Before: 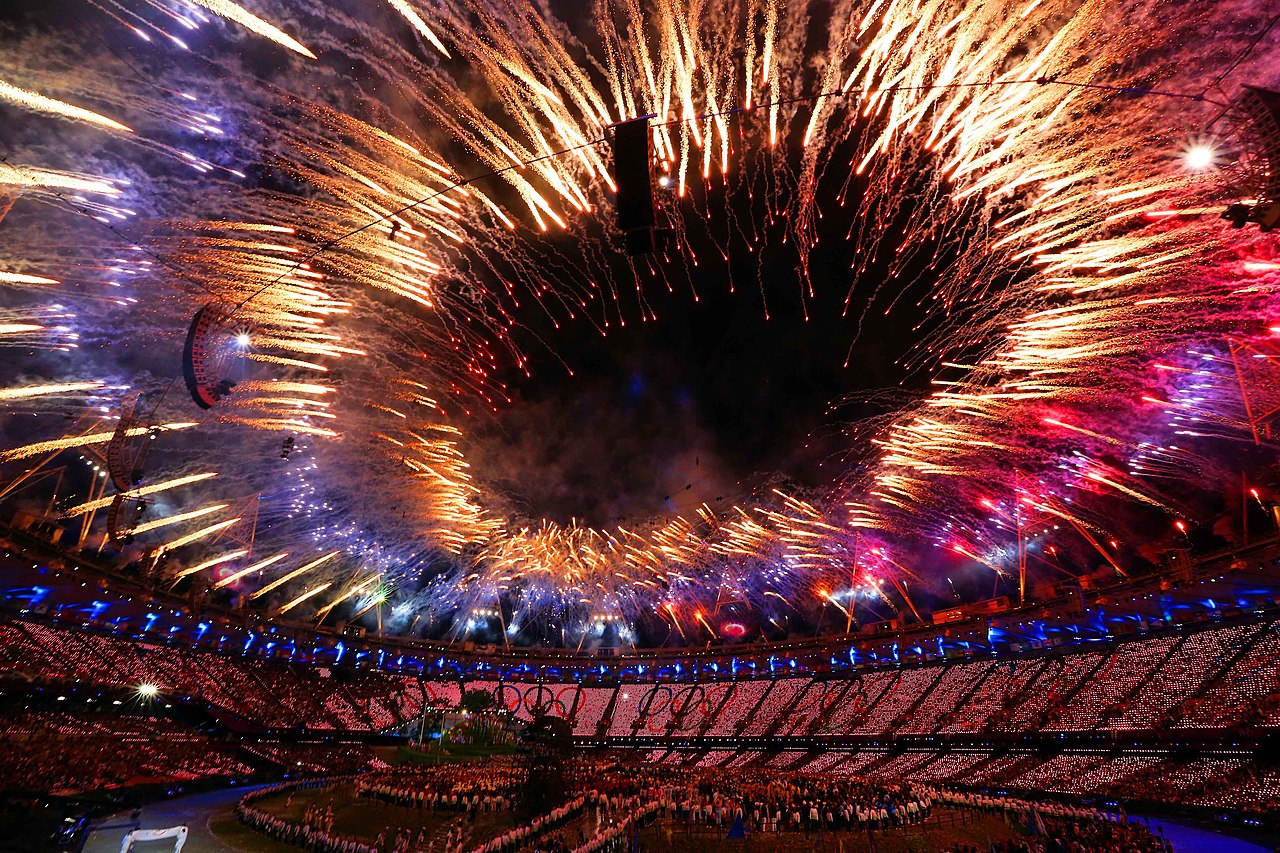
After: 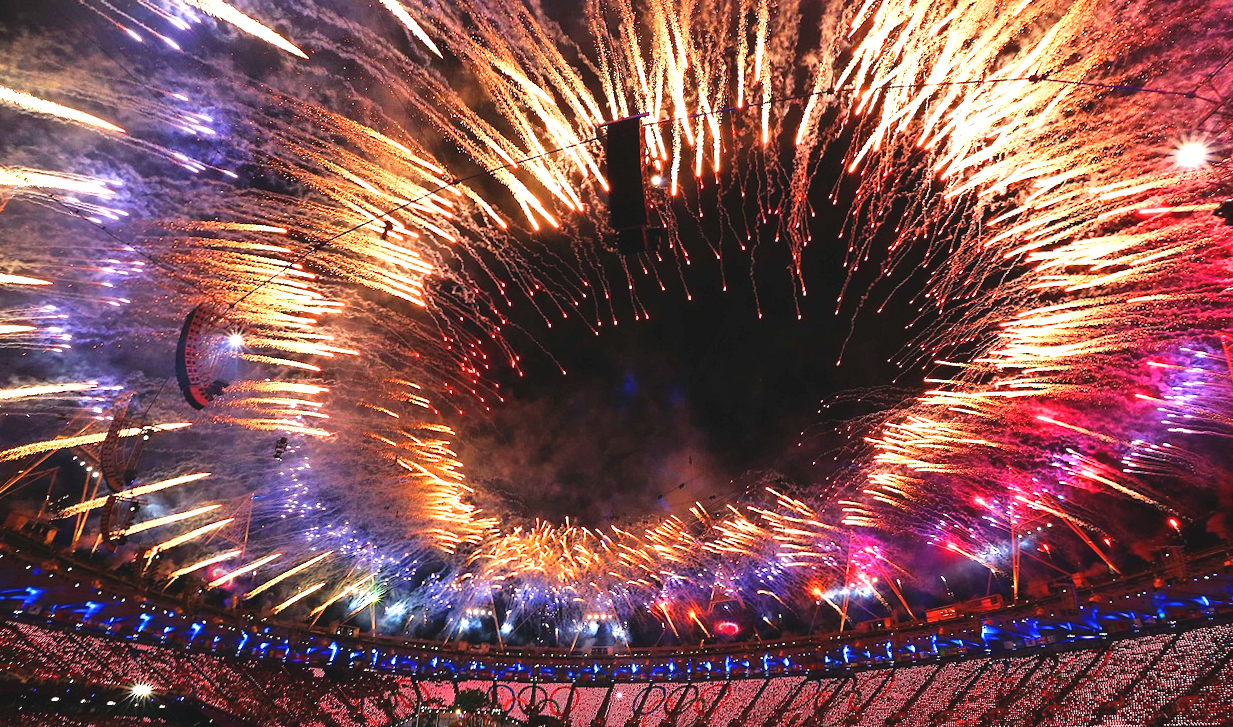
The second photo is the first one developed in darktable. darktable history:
exposure: black level correction -0.005, exposure 0.625 EV, compensate highlight preservation false
crop and rotate: angle 0.179°, left 0.372%, right 2.773%, bottom 14.321%
